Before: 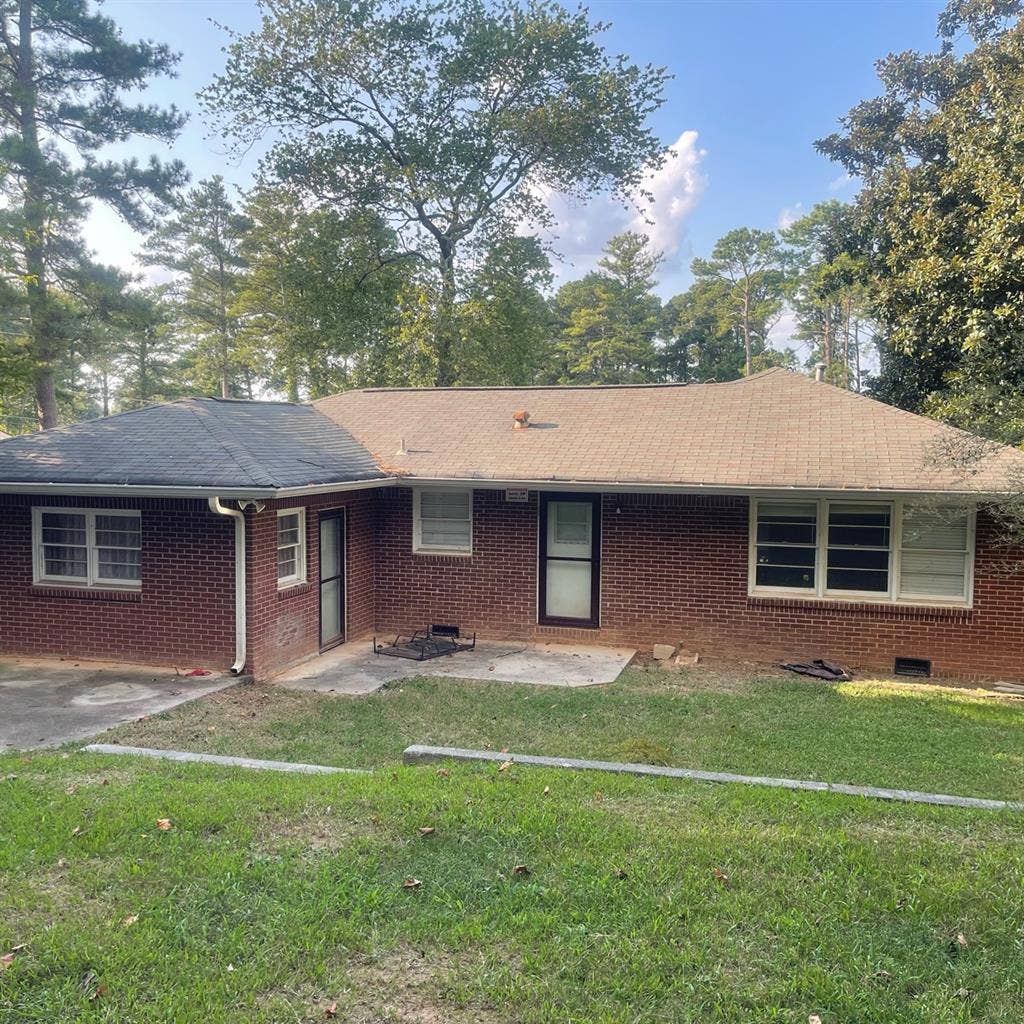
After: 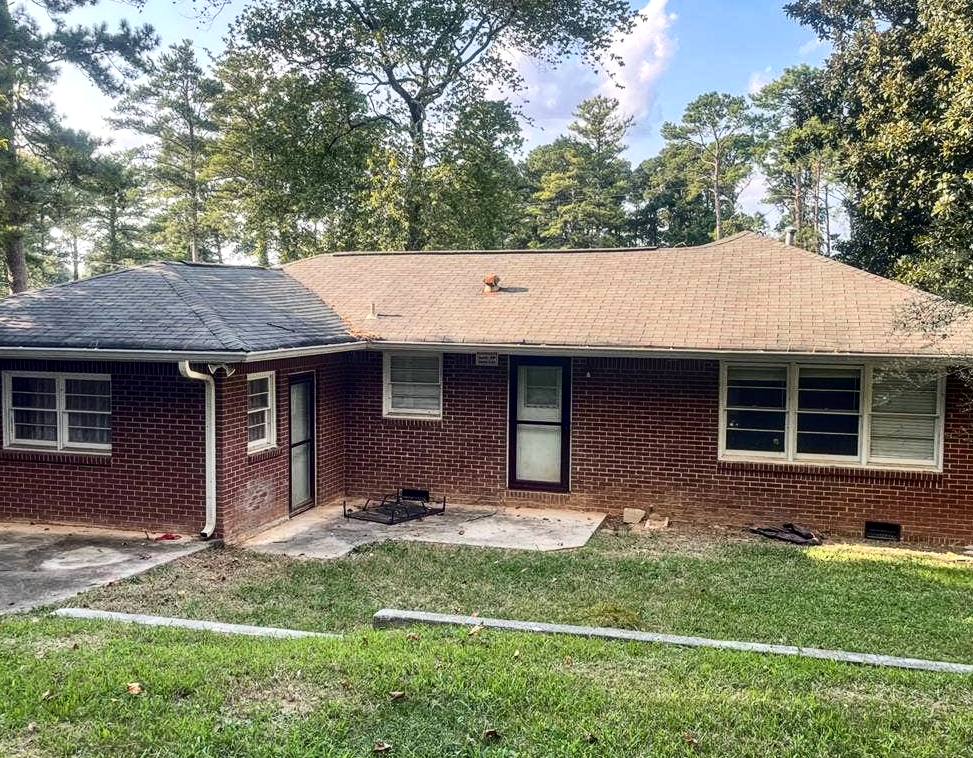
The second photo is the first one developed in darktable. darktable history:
haze removal: compatibility mode true, adaptive false
local contrast: on, module defaults
crop and rotate: left 2.991%, top 13.302%, right 1.981%, bottom 12.636%
contrast brightness saturation: contrast 0.28
